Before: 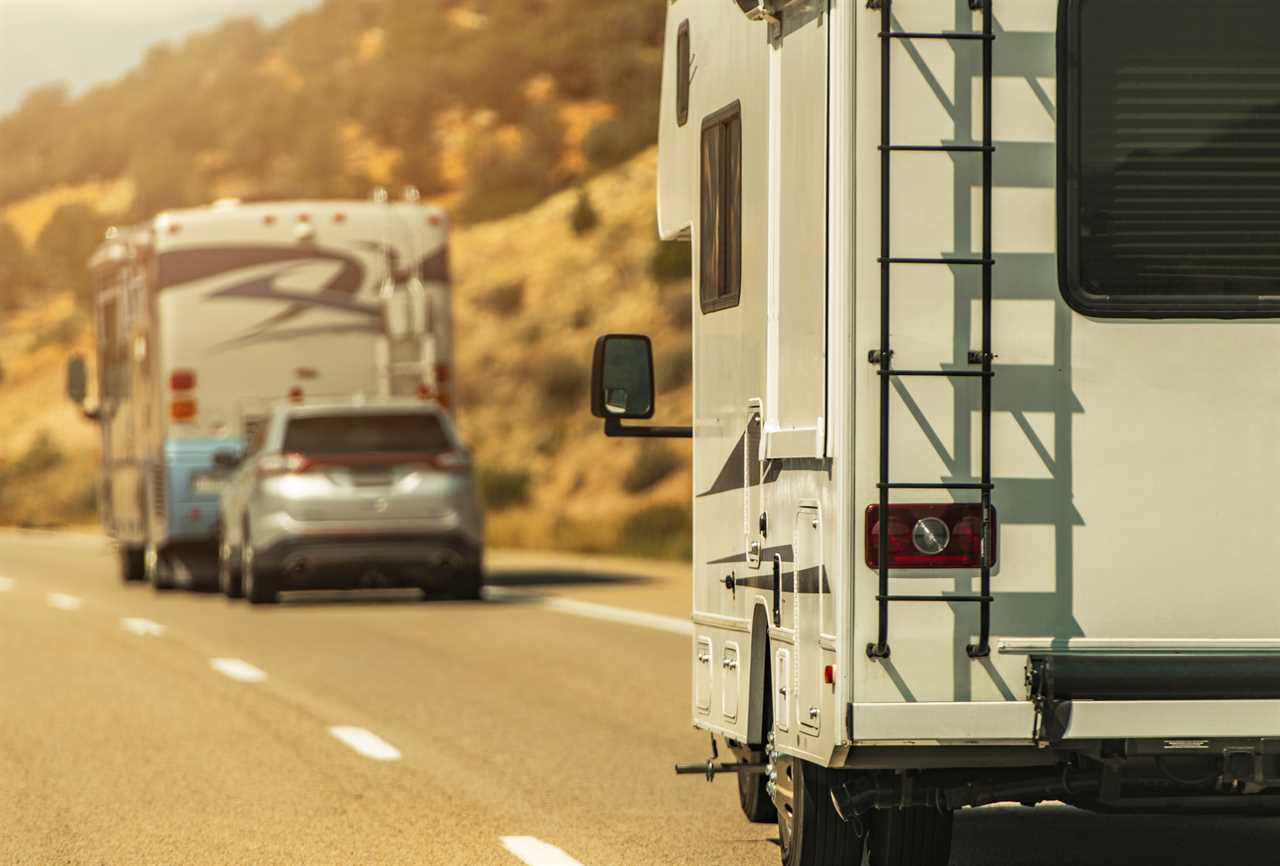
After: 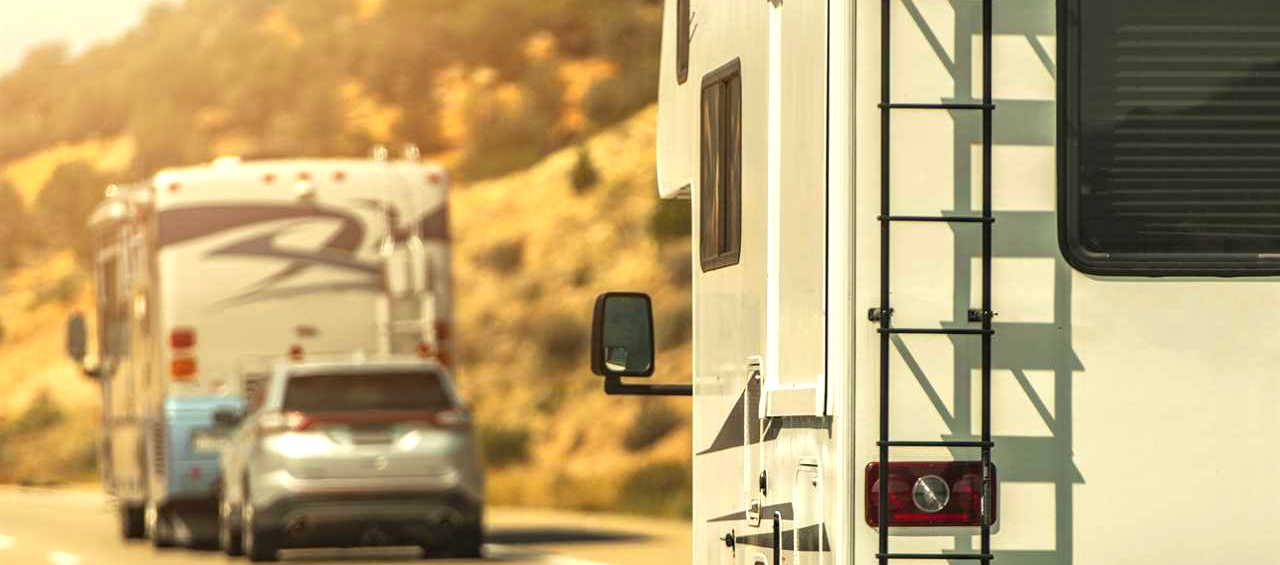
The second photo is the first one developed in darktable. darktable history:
exposure: exposure 0.485 EV, compensate exposure bias true, compensate highlight preservation false
color correction: highlights b* 2.9
crop and rotate: top 4.851%, bottom 29.861%
